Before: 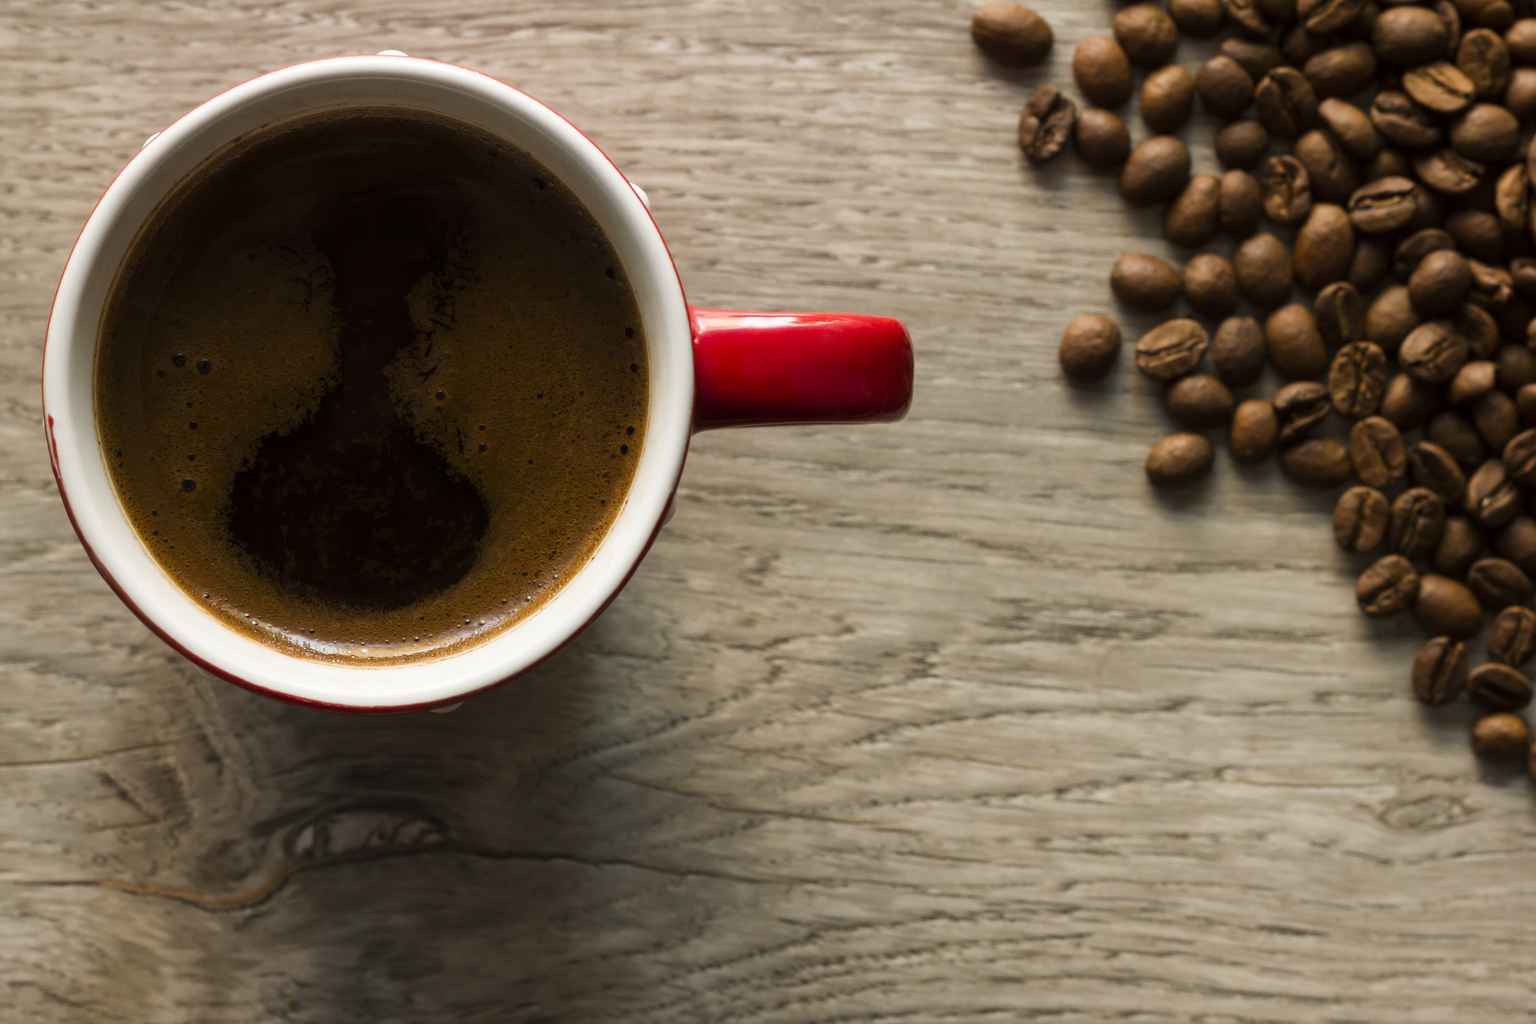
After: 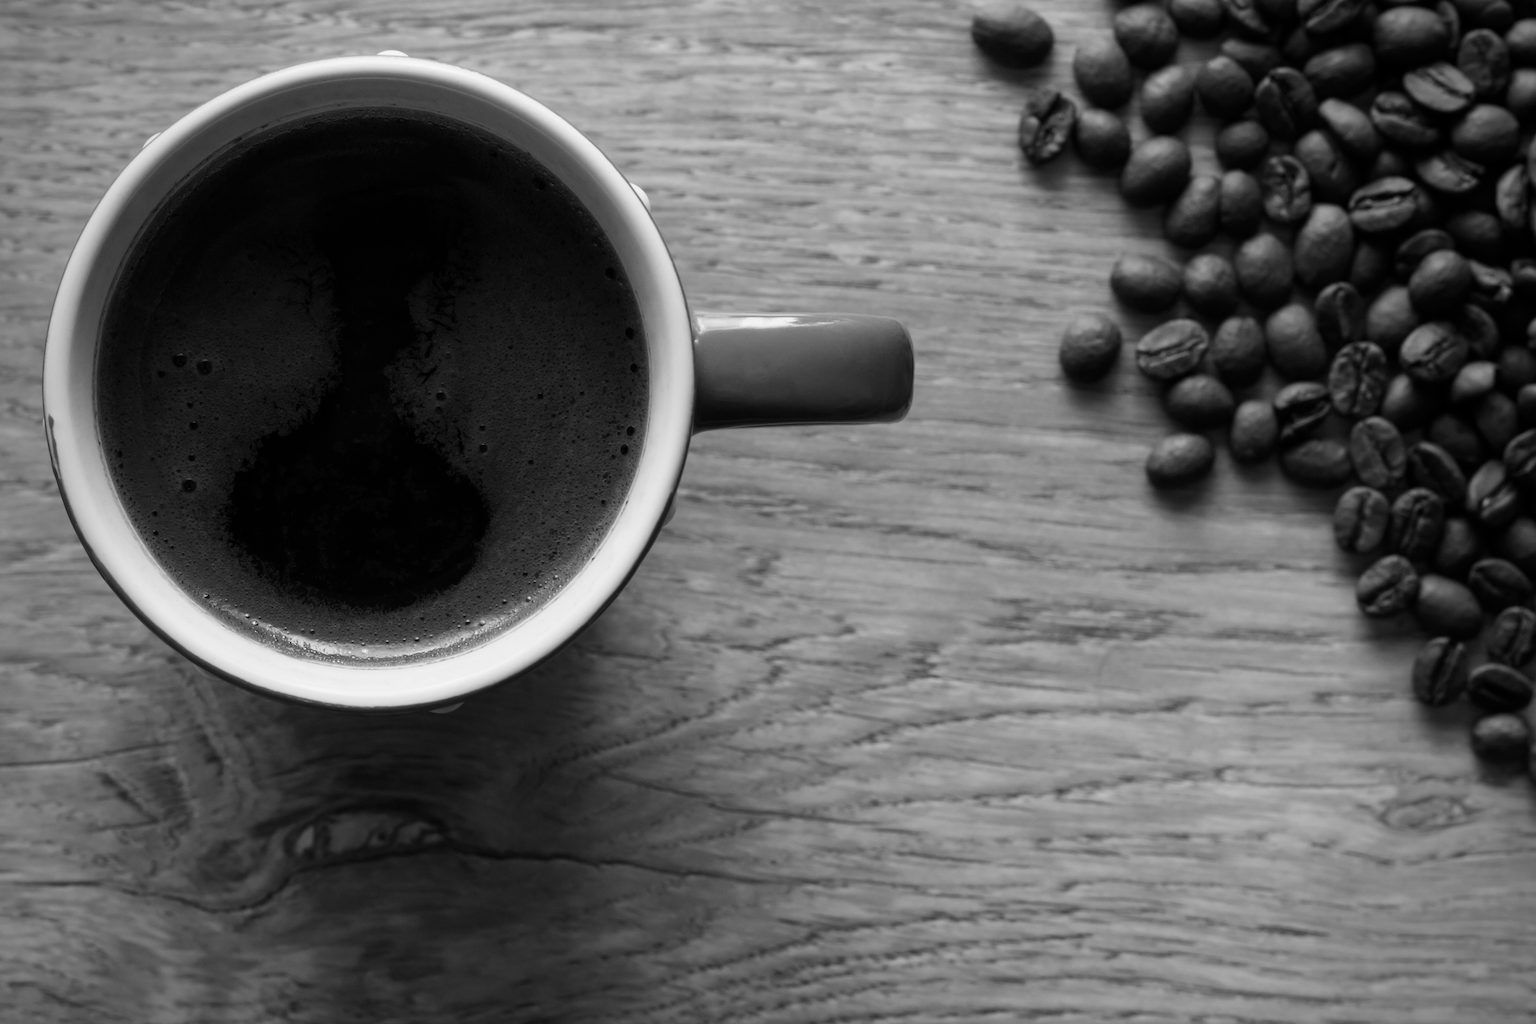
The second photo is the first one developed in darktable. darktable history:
color calibration: output gray [0.22, 0.42, 0.37, 0], gray › normalize channels true, illuminant same as pipeline (D50), adaptation XYZ, x 0.346, y 0.359, gamut compression 0
contrast brightness saturation: saturation -0.05
vignetting: unbound false
